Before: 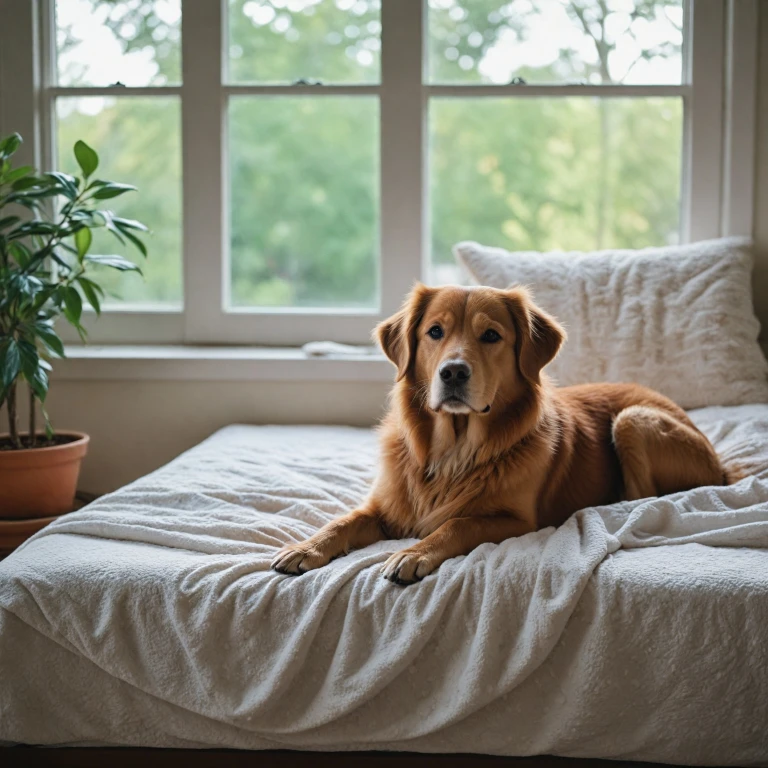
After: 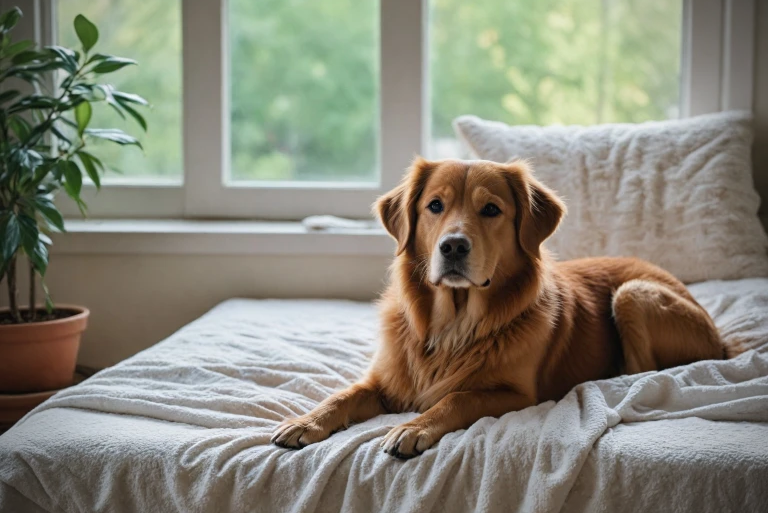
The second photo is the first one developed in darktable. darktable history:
crop: top 16.477%, bottom 16.694%
vignetting: fall-off radius 61.03%, brightness -0.824
exposure: black level correction 0.001, compensate highlight preservation false
